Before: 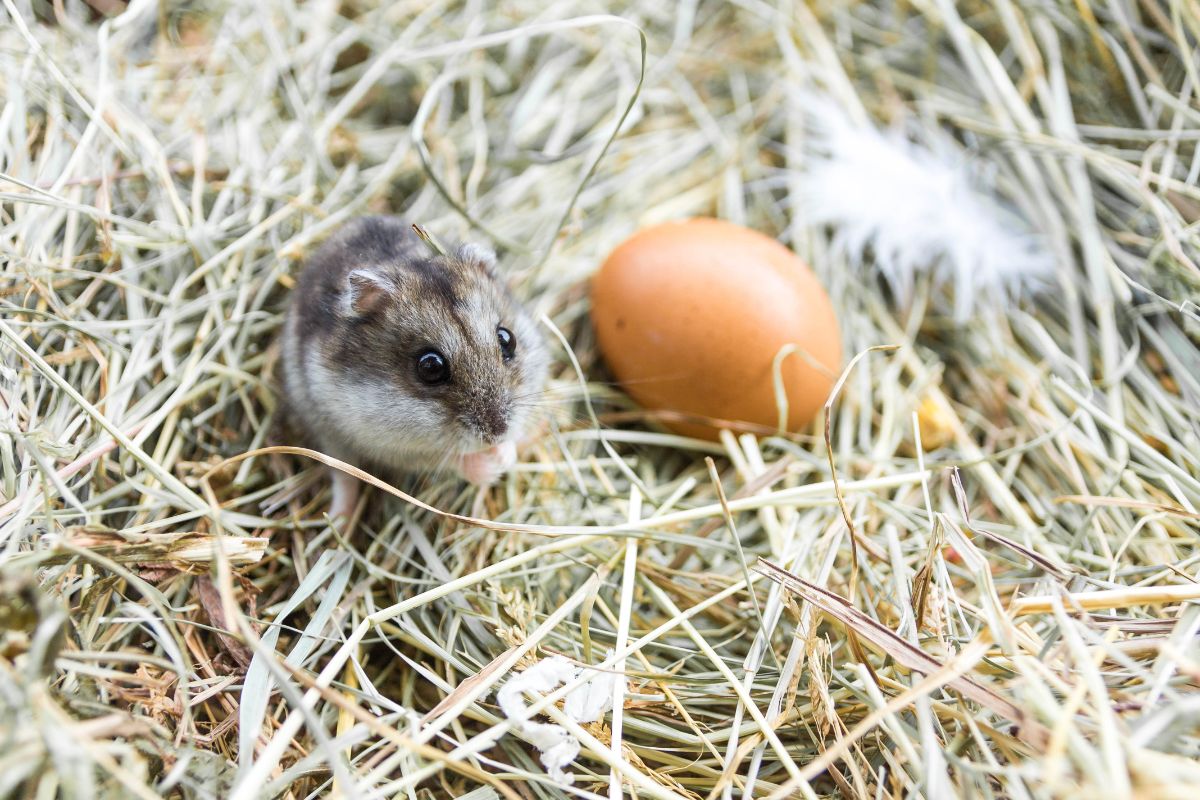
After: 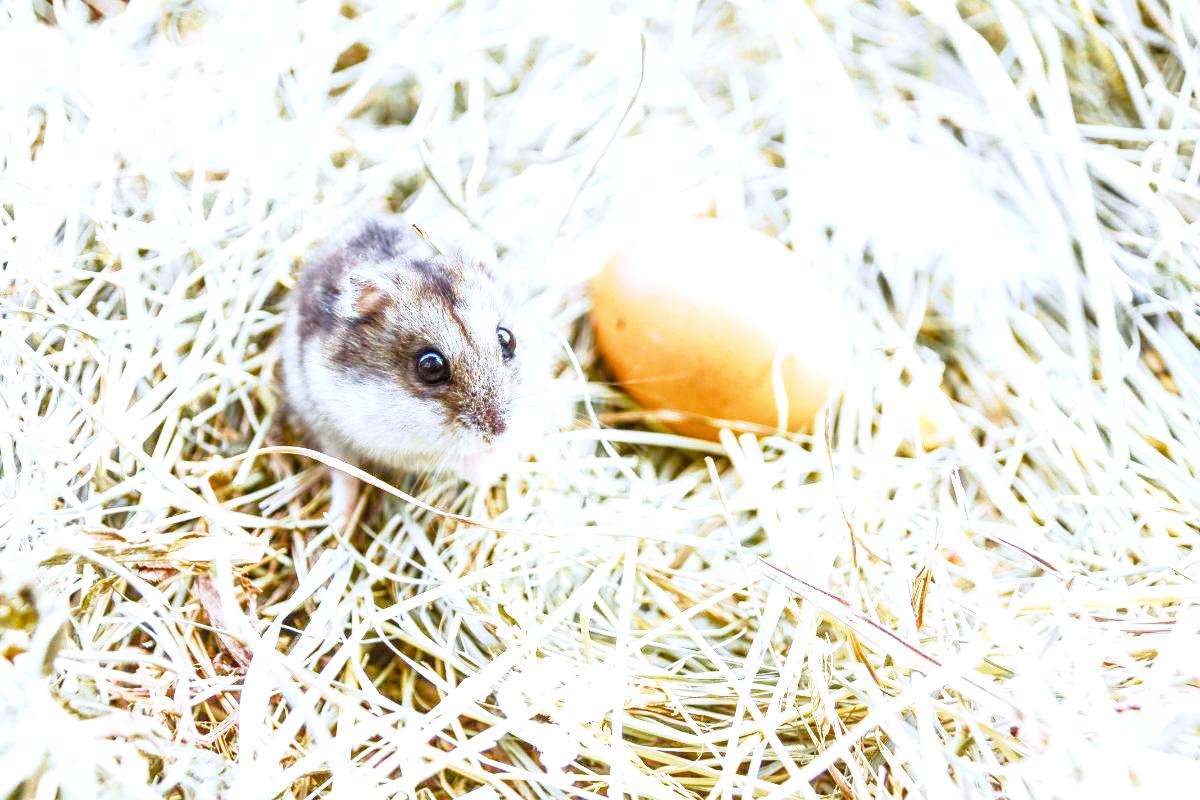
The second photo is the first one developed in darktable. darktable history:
color correction: highlights a* -0.649, highlights b* -8.26
color balance rgb: shadows lift › chroma 1.048%, shadows lift › hue 31.52°, power › chroma 0.282%, power › hue 23.76°, linear chroma grading › shadows 31.899%, linear chroma grading › global chroma -2.184%, linear chroma grading › mid-tones 4.081%, perceptual saturation grading › global saturation 20%, perceptual saturation grading › highlights -25.696%, perceptual saturation grading › shadows 24.748%, global vibrance 20%
local contrast: detail 130%
exposure: black level correction 0, exposure 1.453 EV, compensate highlight preservation false
base curve: curves: ch0 [(0, 0) (0.088, 0.125) (0.176, 0.251) (0.354, 0.501) (0.613, 0.749) (1, 0.877)], preserve colors none
